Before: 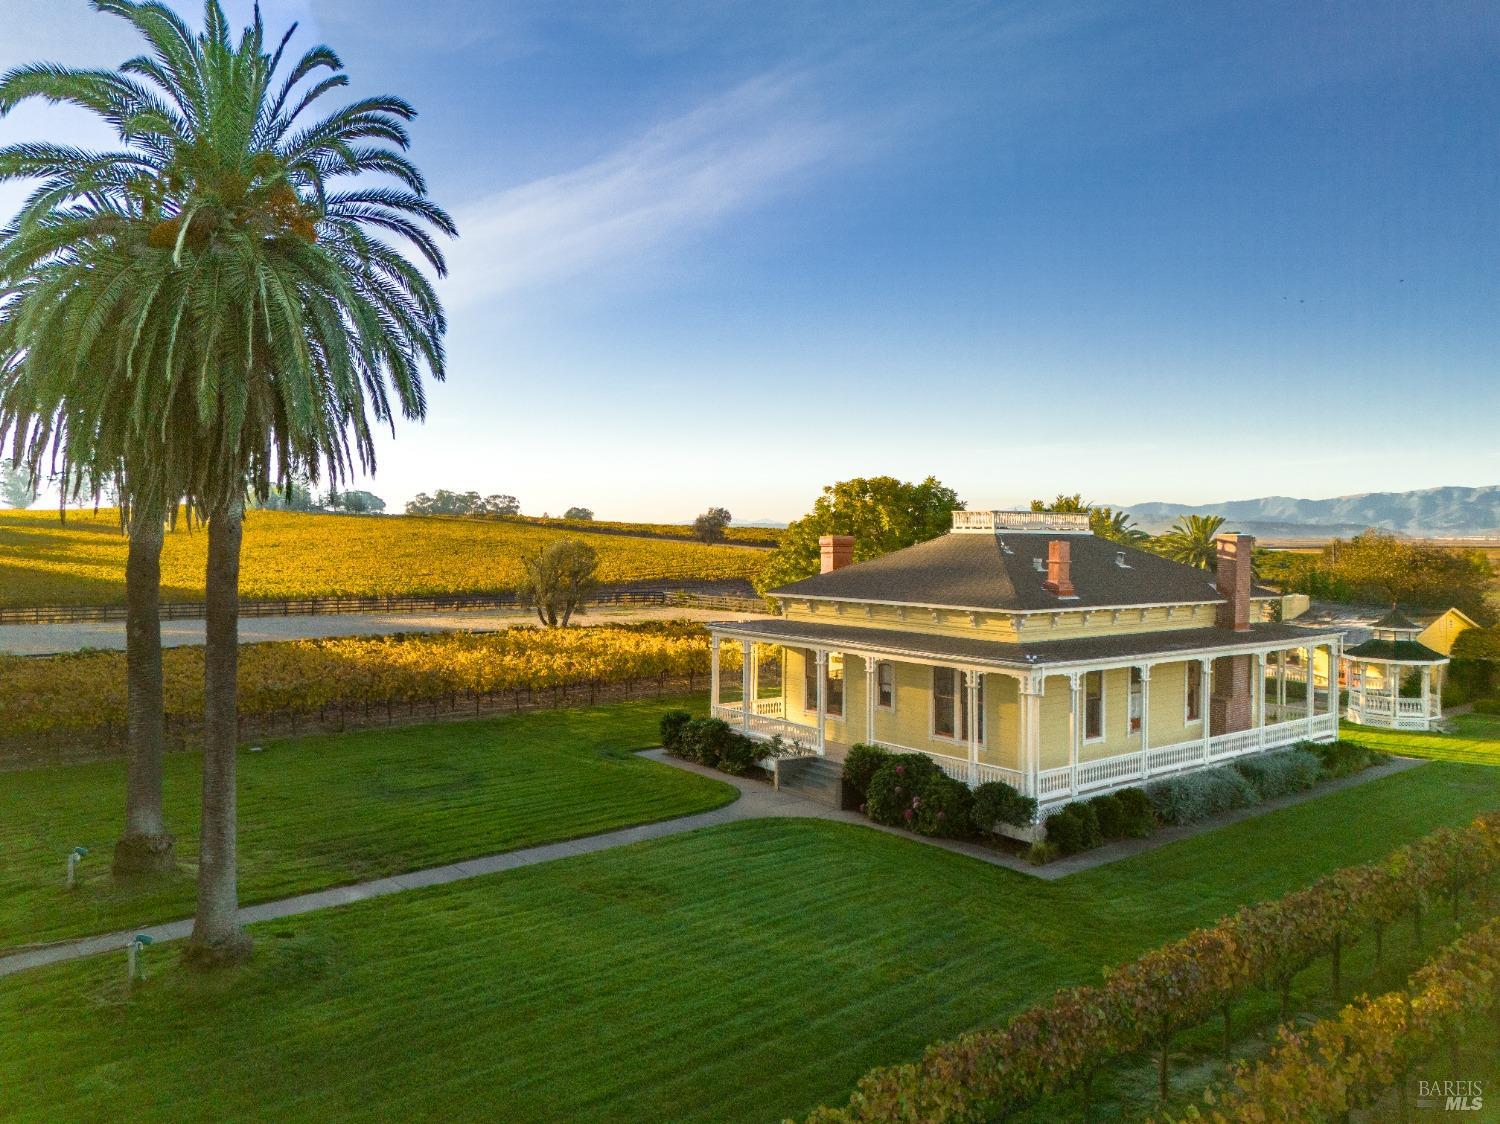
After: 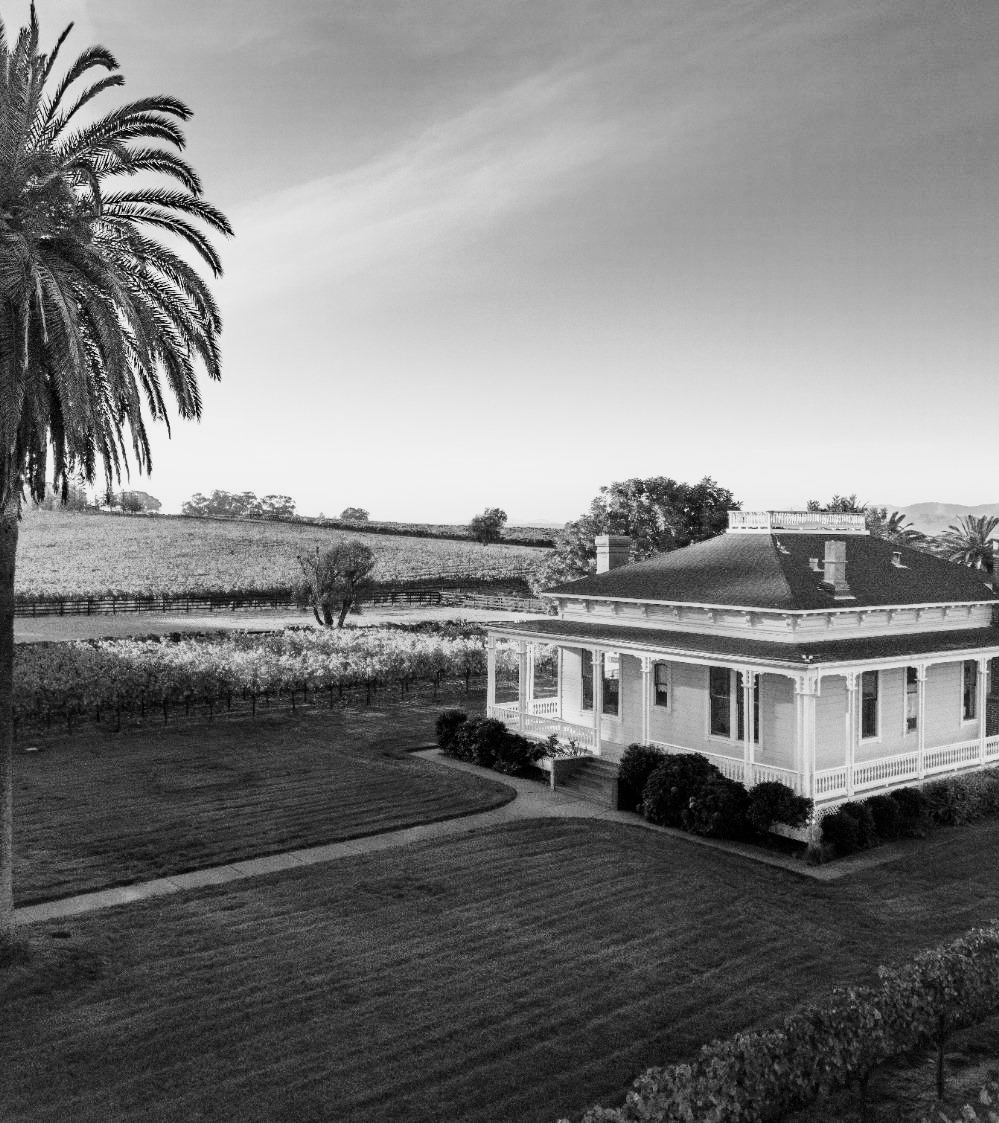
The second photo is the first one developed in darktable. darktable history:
crop and rotate: left 15.055%, right 18.278%
tone equalizer: -8 EV -0.417 EV, -7 EV -0.389 EV, -6 EV -0.333 EV, -5 EV -0.222 EV, -3 EV 0.222 EV, -2 EV 0.333 EV, -1 EV 0.389 EV, +0 EV 0.417 EV, edges refinement/feathering 500, mask exposure compensation -1.57 EV, preserve details no
rotate and perspective: crop left 0, crop top 0
monochrome: on, module defaults
filmic rgb: black relative exposure -16 EV, white relative exposure 5.31 EV, hardness 5.9, contrast 1.25, preserve chrominance no, color science v5 (2021)
